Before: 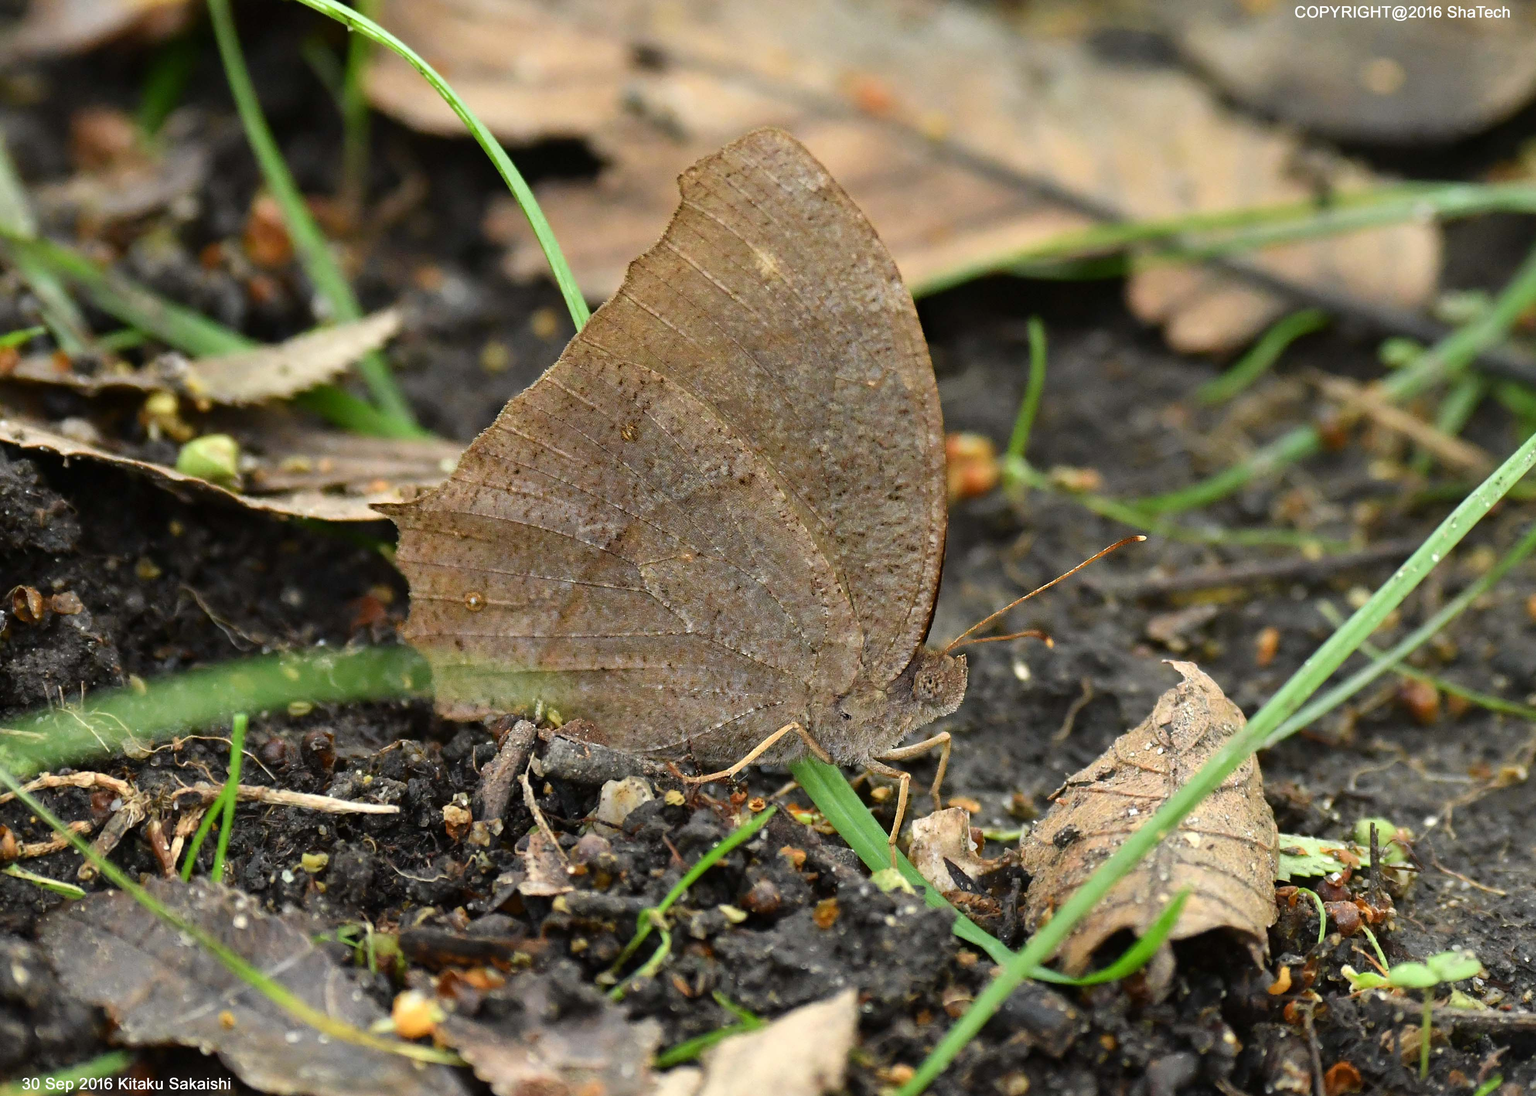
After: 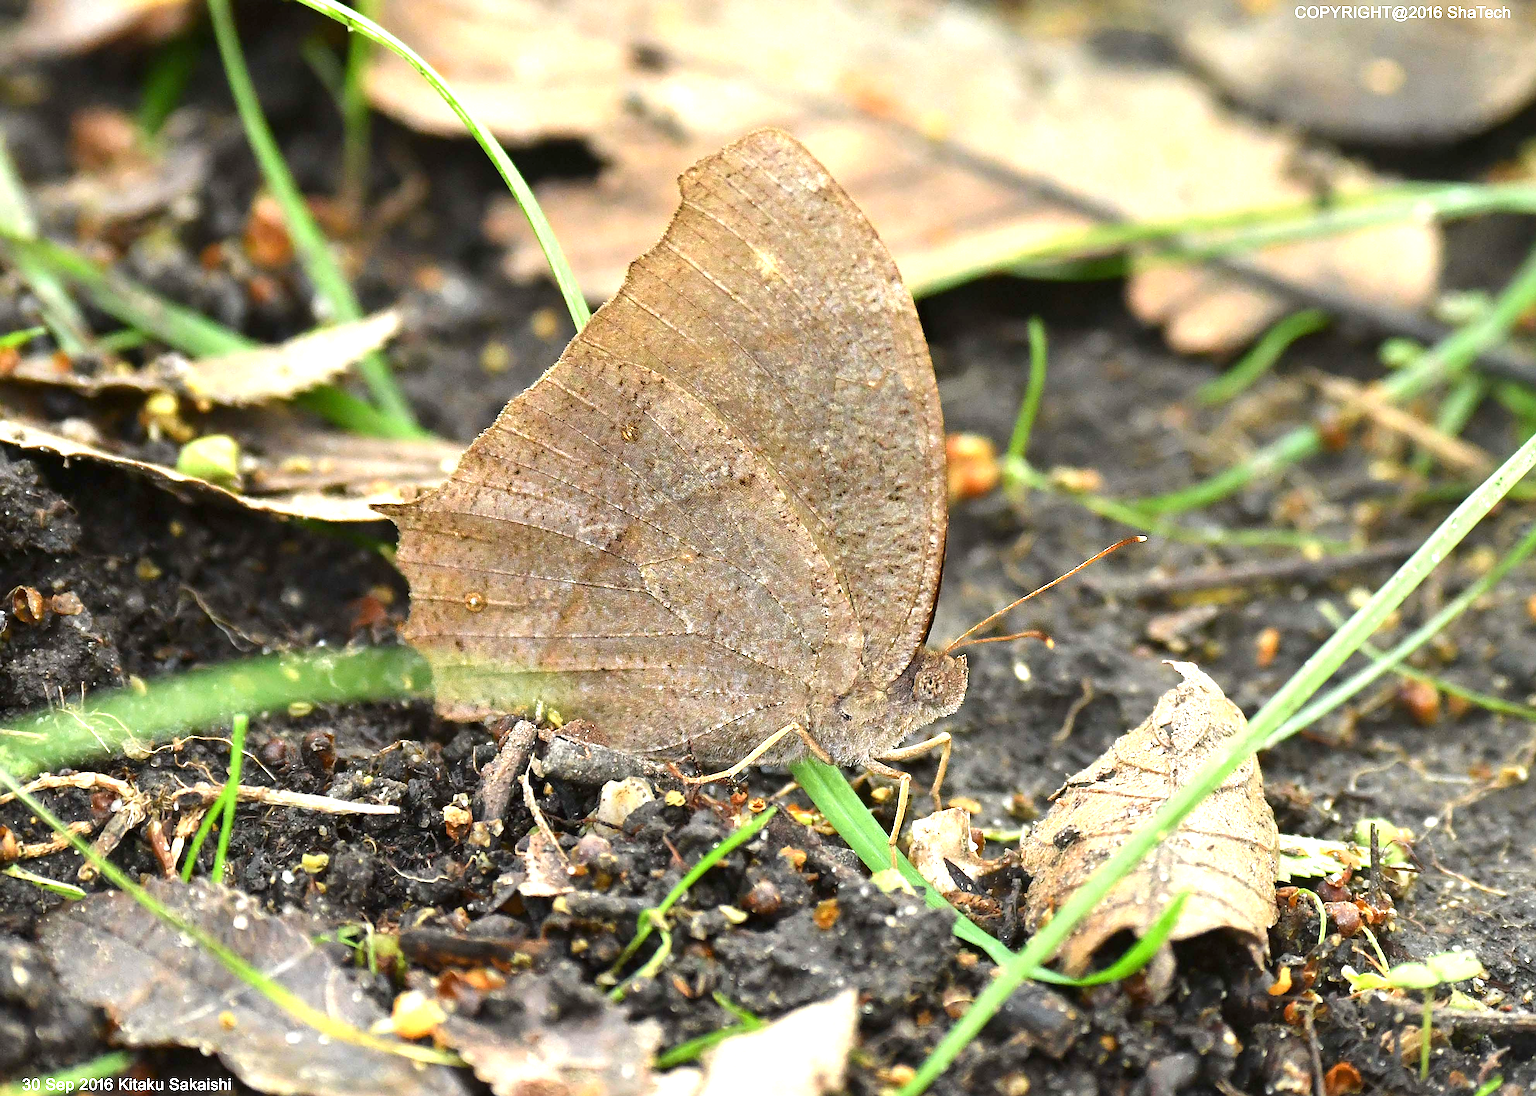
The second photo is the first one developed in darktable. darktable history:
sharpen: on, module defaults
exposure: exposure 1.15 EV, compensate highlight preservation false
